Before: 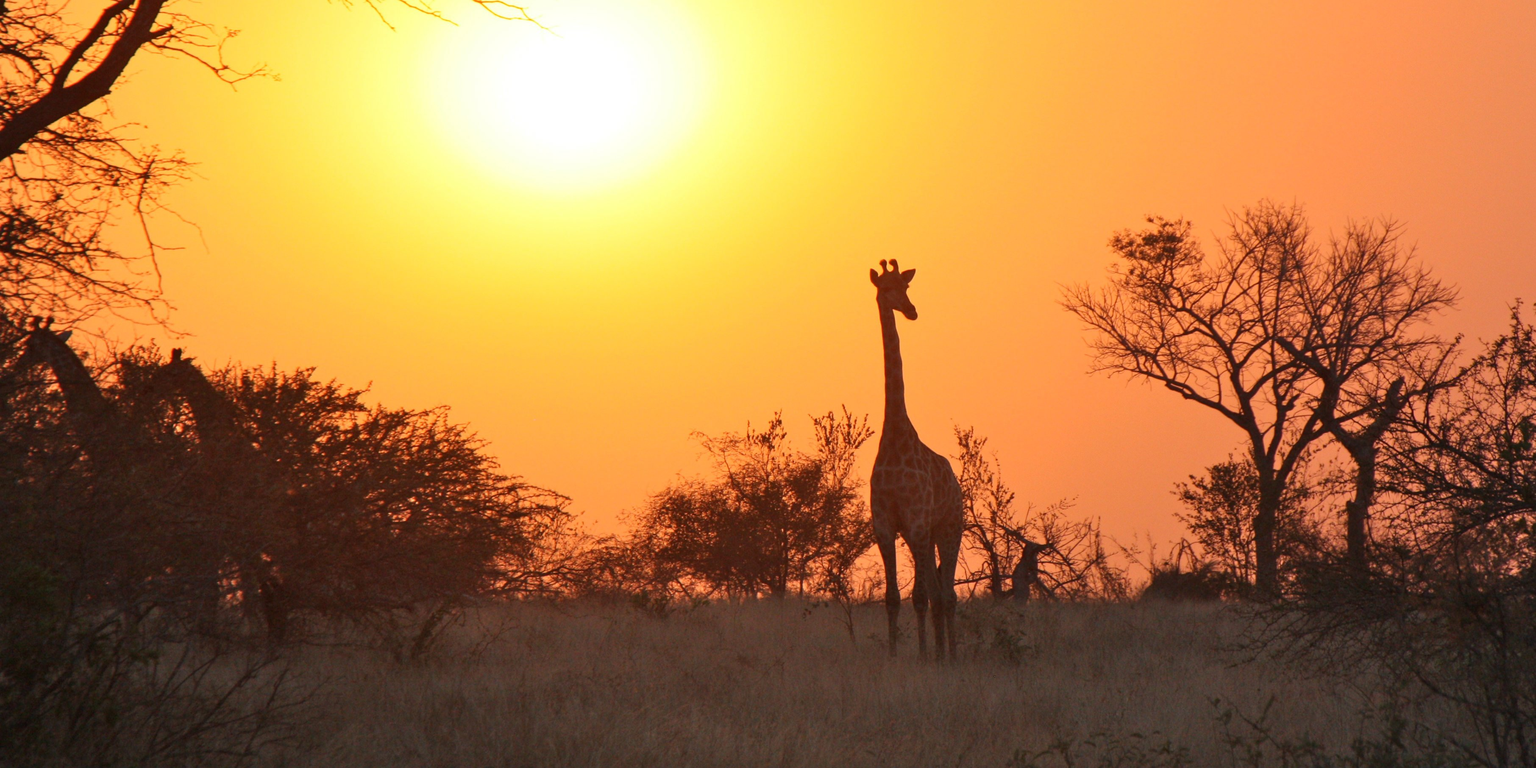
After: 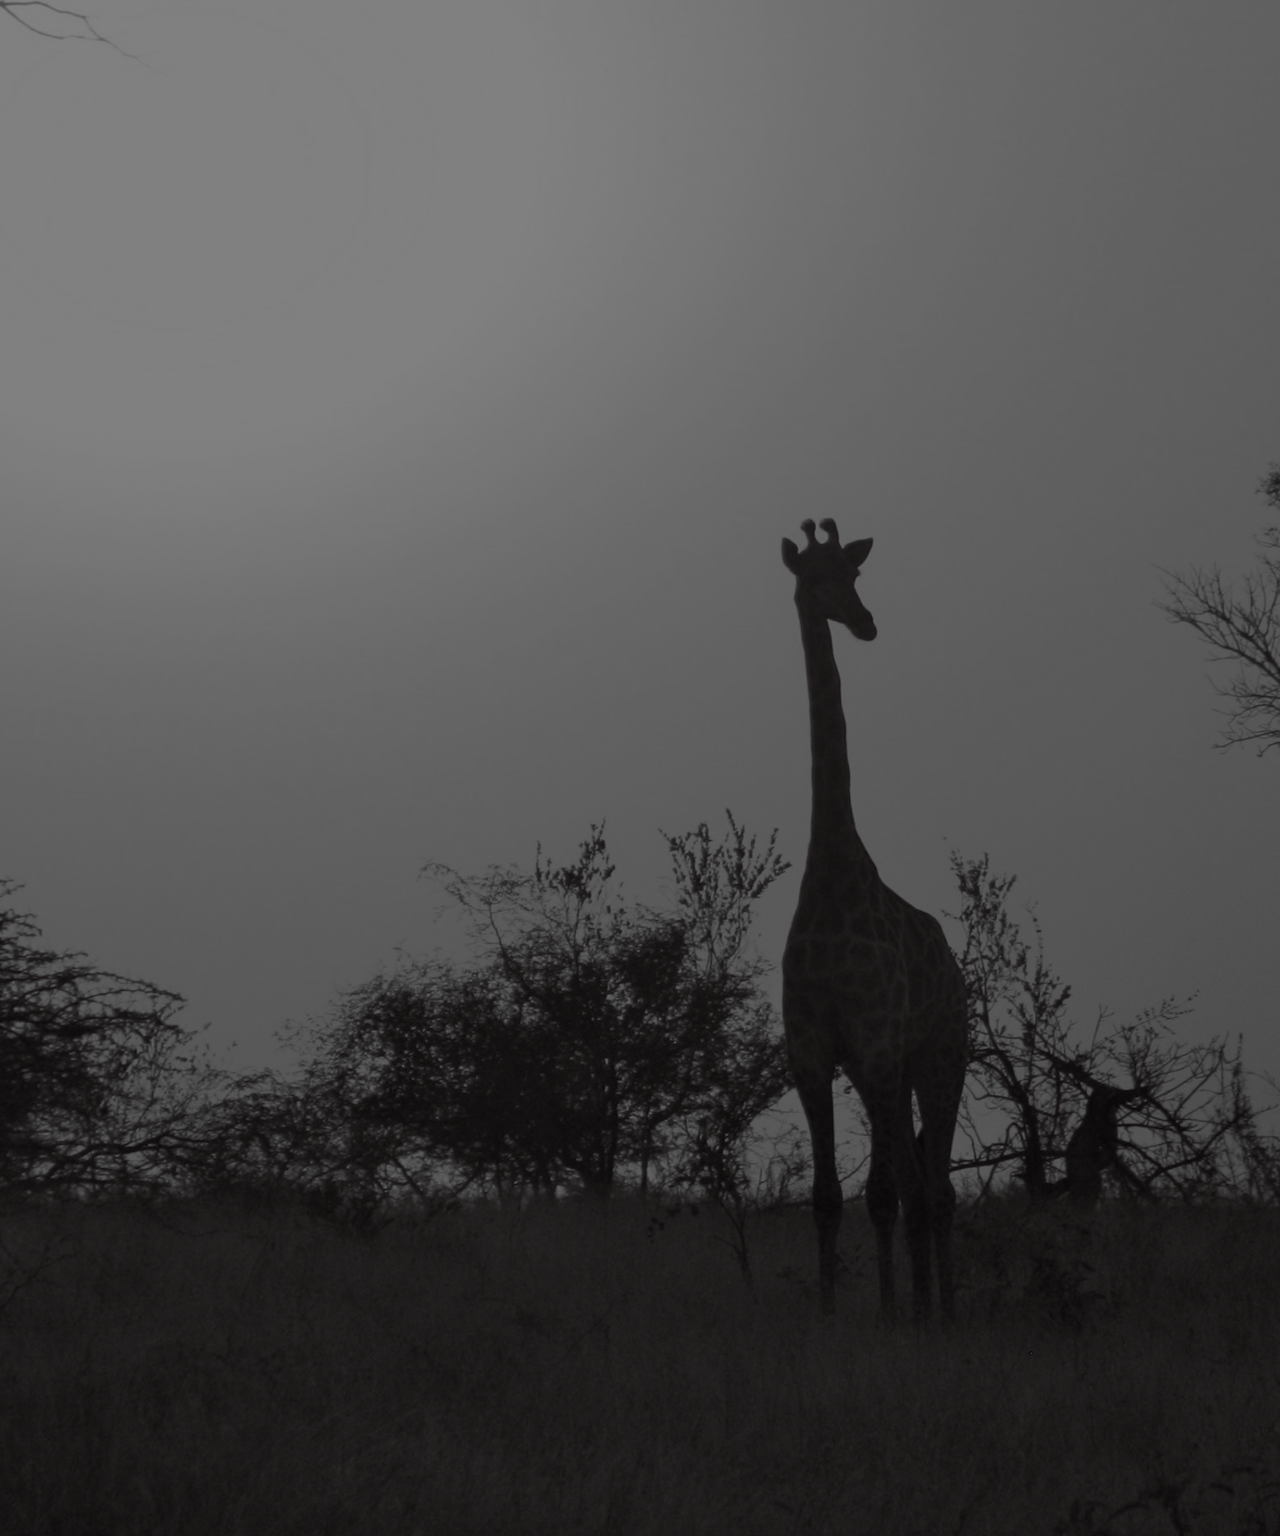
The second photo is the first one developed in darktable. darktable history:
exposure: exposure -2.002 EV, compensate highlight preservation false
monochrome: a -92.57, b 58.91
split-toning: shadows › hue 351.18°, shadows › saturation 0.86, highlights › hue 218.82°, highlights › saturation 0.73, balance -19.167
crop: left 31.229%, right 27.105%
